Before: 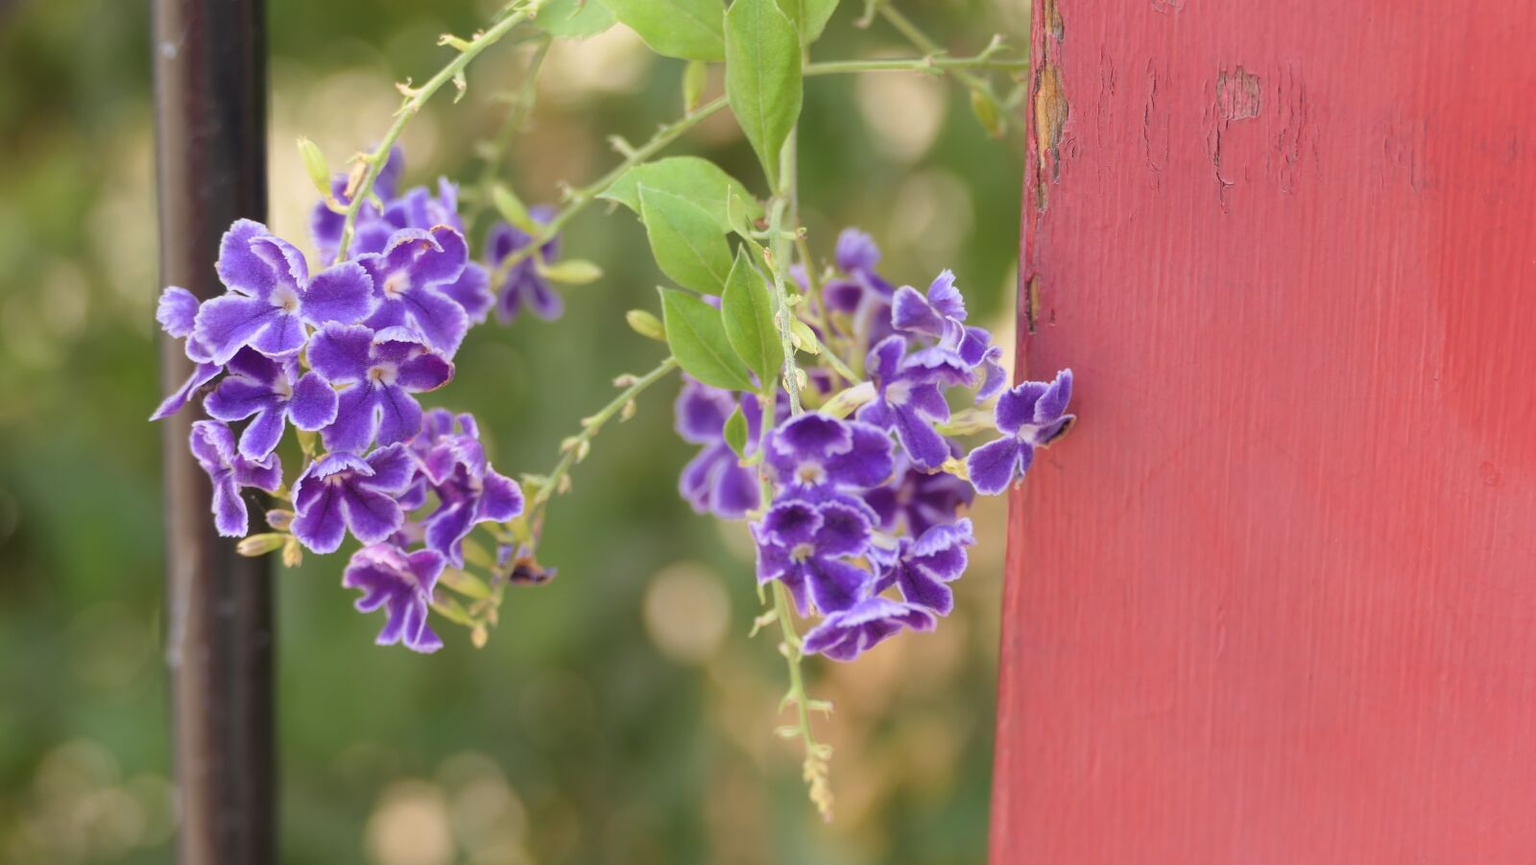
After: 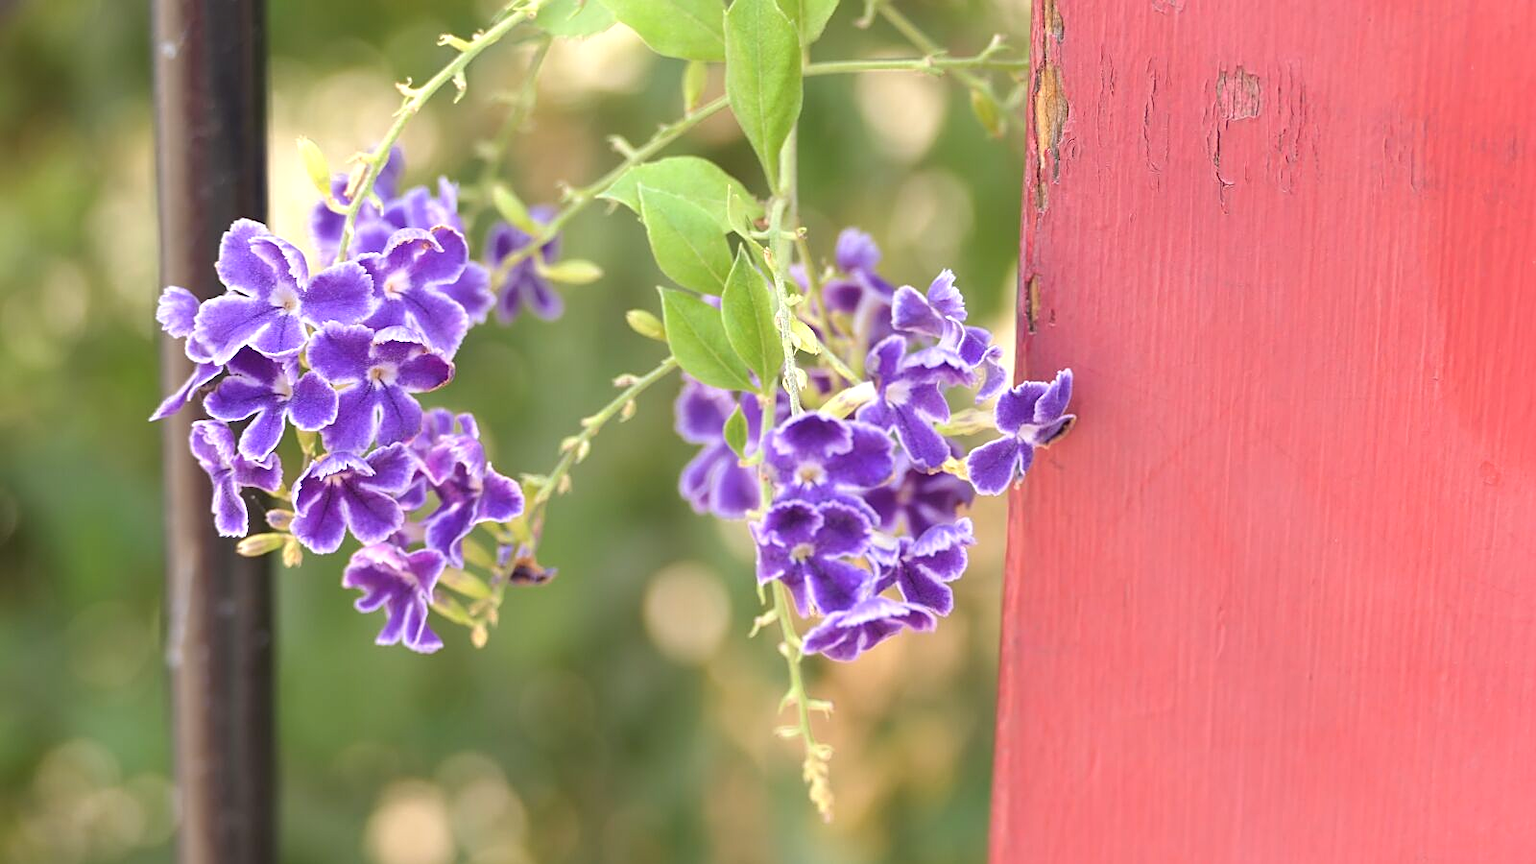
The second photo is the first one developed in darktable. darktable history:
exposure: black level correction 0, exposure 0.499 EV, compensate exposure bias true, compensate highlight preservation false
sharpen: on, module defaults
